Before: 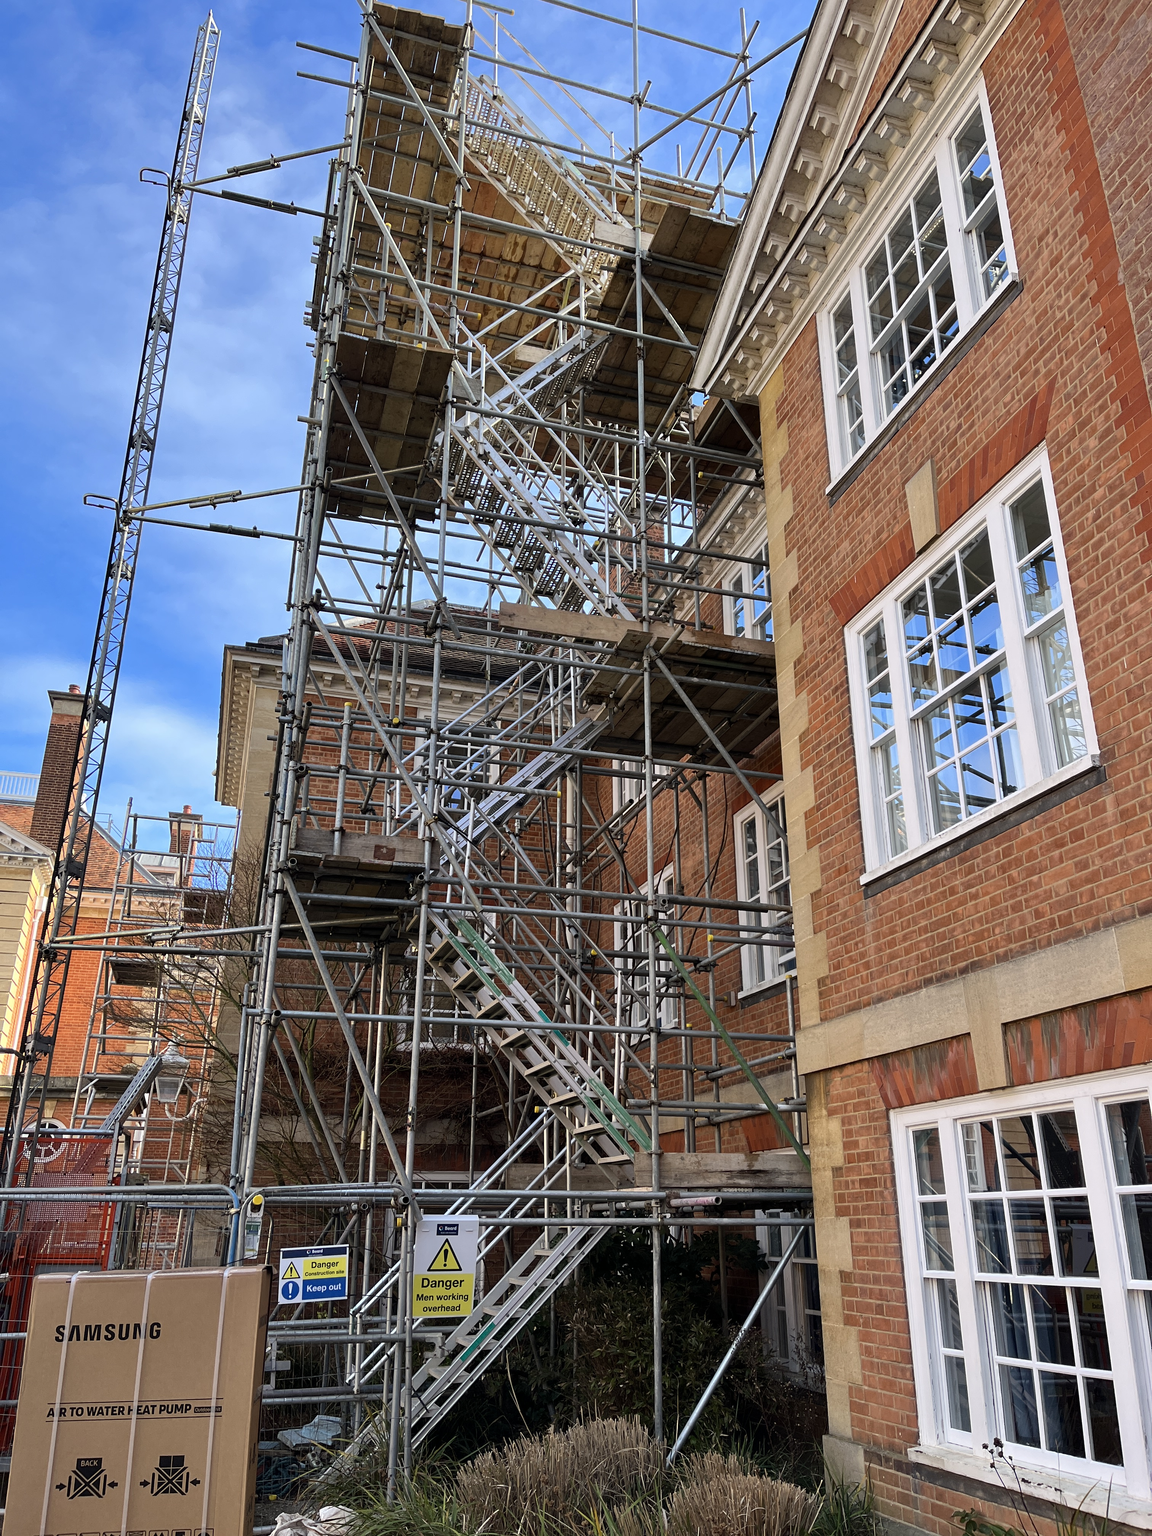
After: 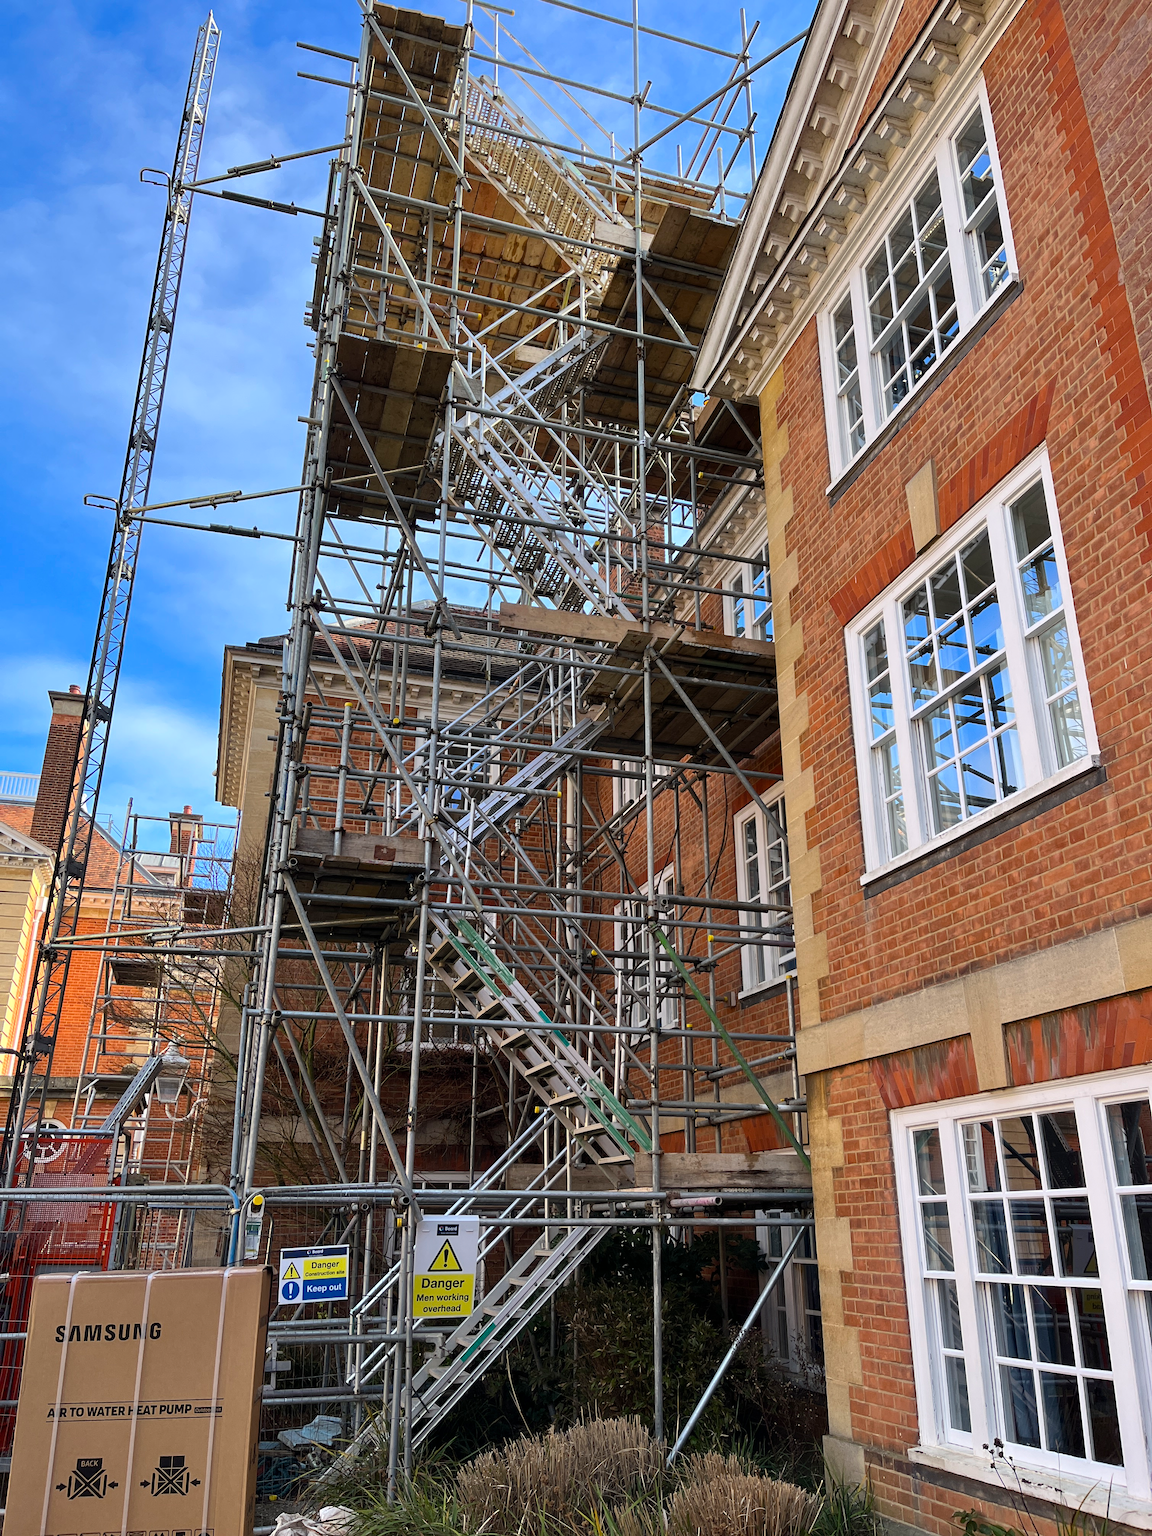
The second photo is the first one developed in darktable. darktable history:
exposure: exposure 0.029 EV, compensate exposure bias true, compensate highlight preservation false
color balance rgb: perceptual saturation grading › global saturation 9.76%, global vibrance 9.737%
